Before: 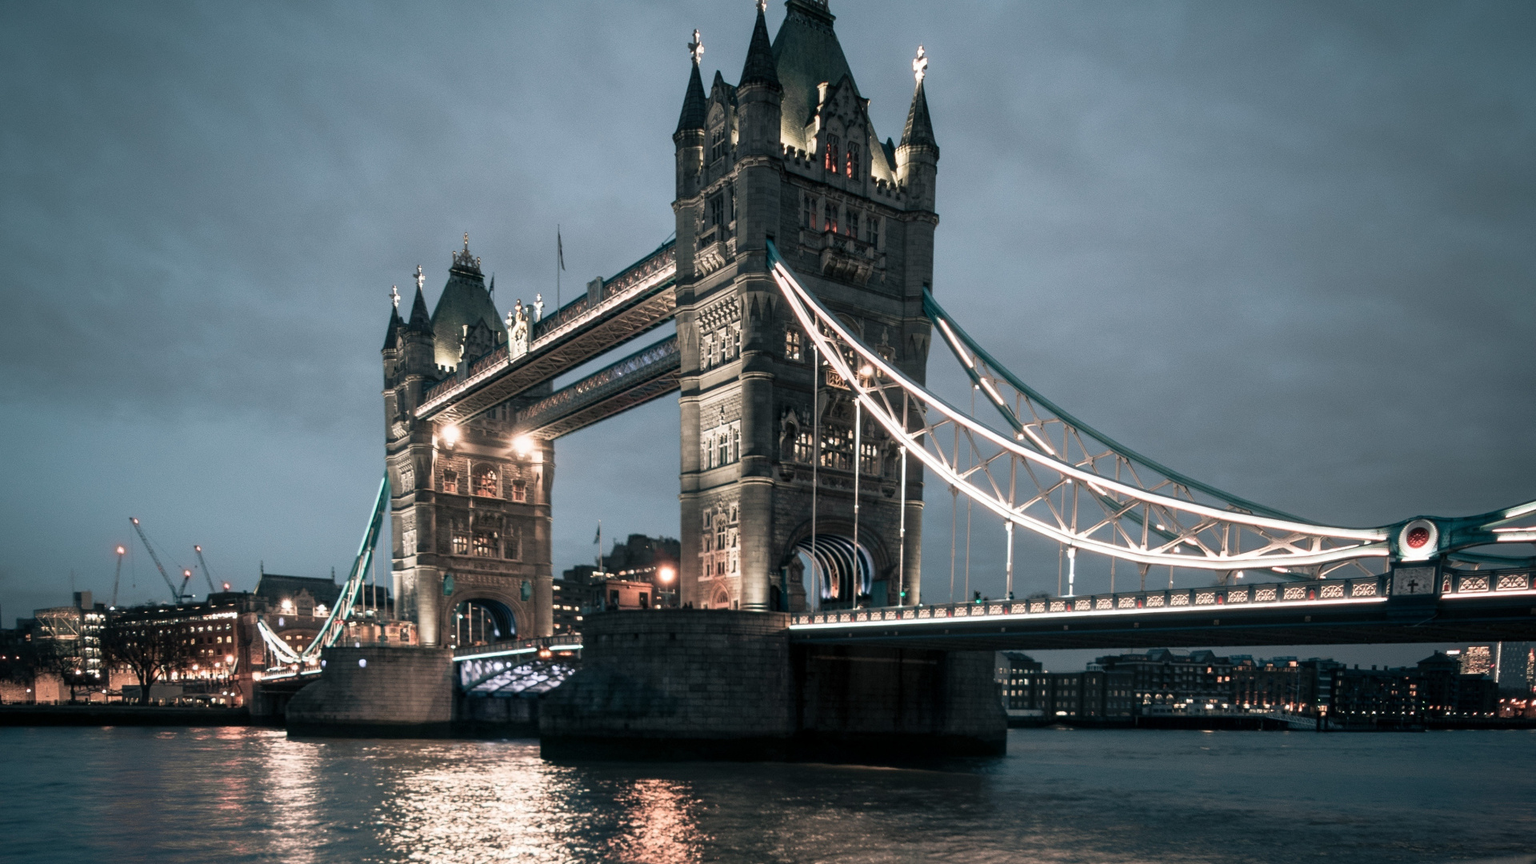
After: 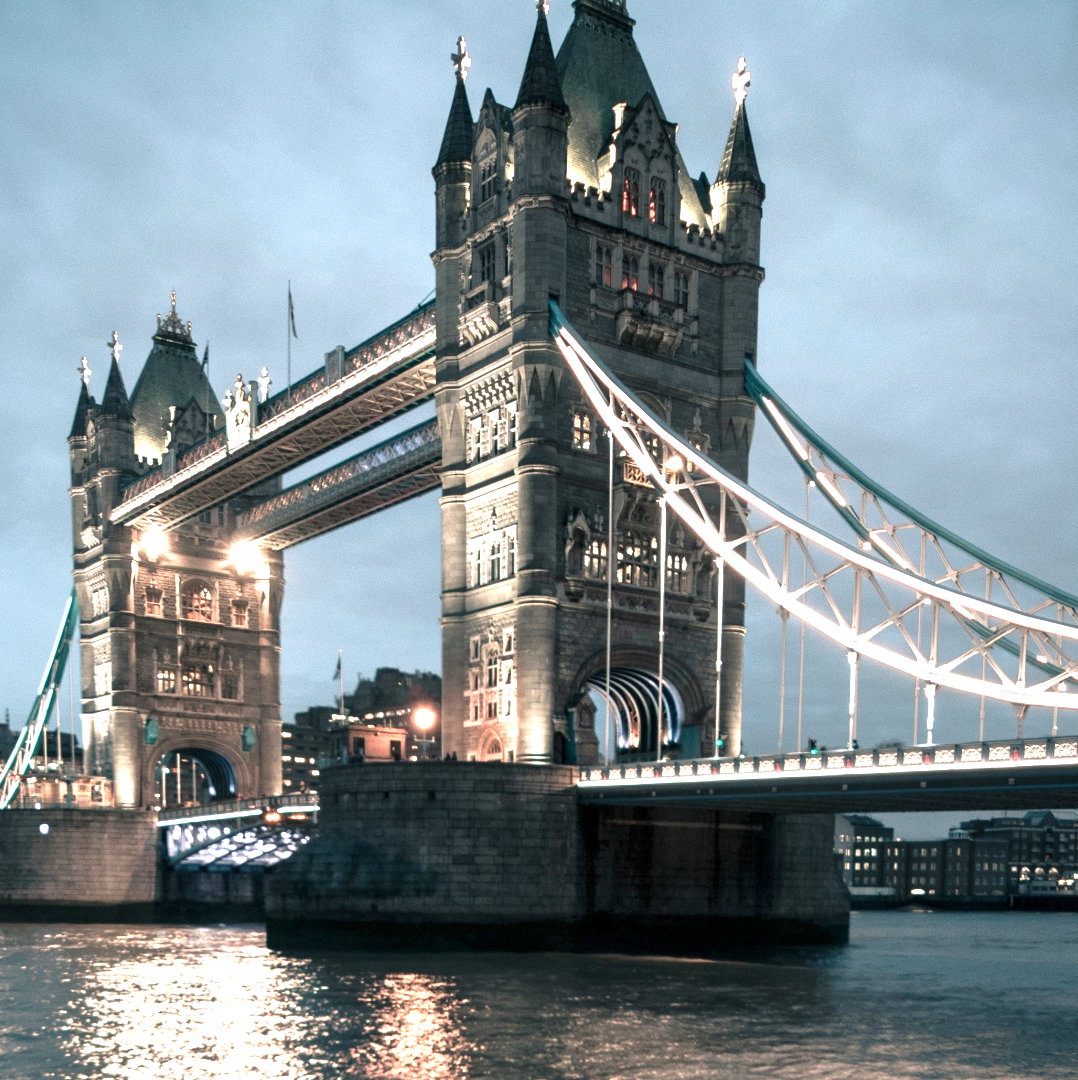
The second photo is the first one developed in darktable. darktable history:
crop: left 21.329%, right 22.498%
exposure: exposure 1.072 EV, compensate highlight preservation false
